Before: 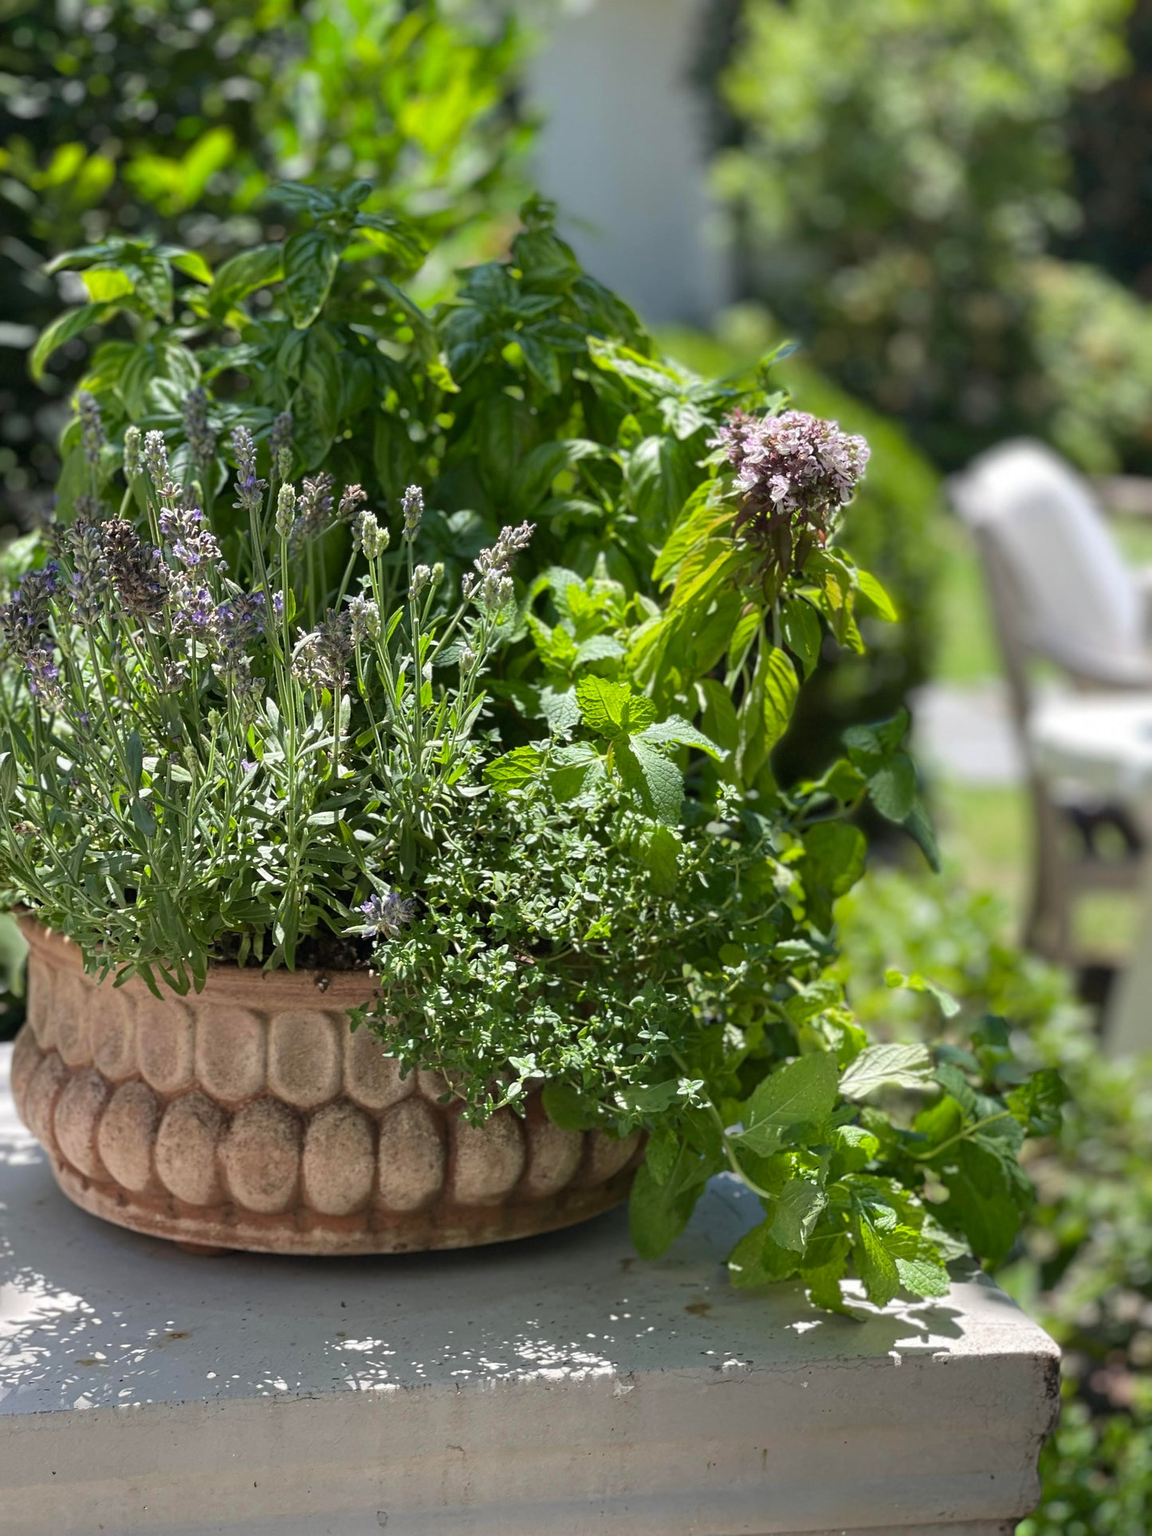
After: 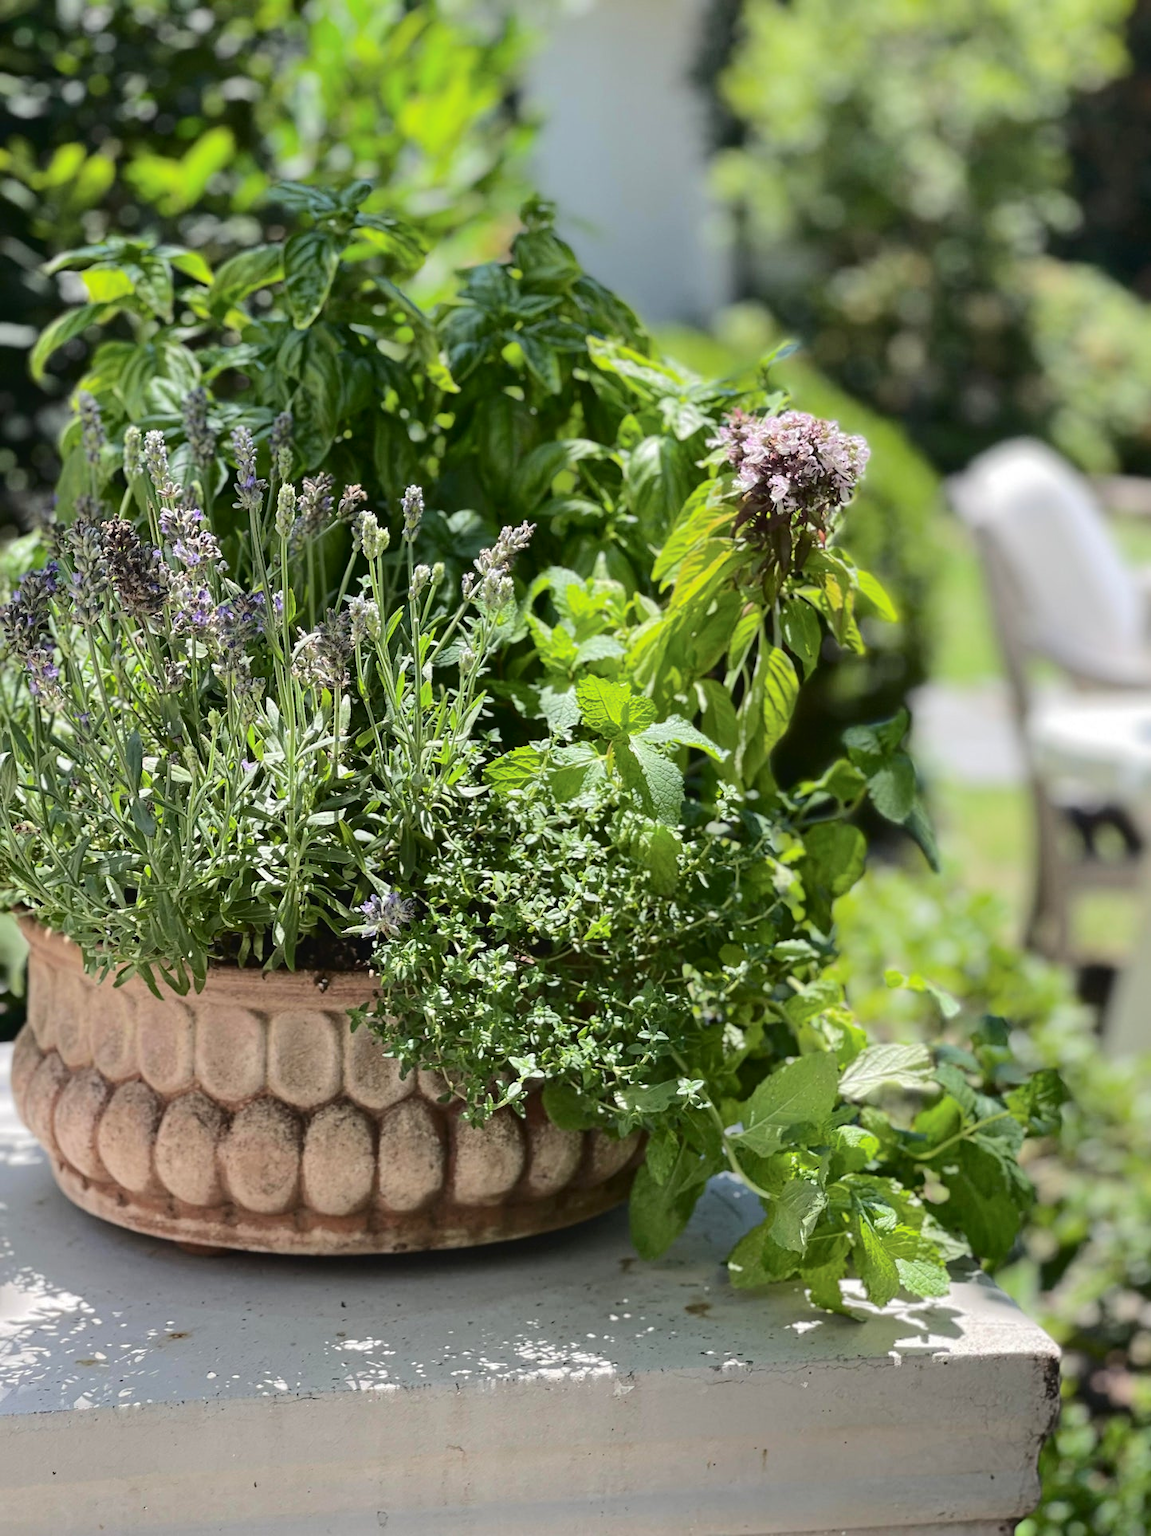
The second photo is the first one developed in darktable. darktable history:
tone curve: curves: ch0 [(0, 0) (0.003, 0.026) (0.011, 0.03) (0.025, 0.038) (0.044, 0.046) (0.069, 0.055) (0.1, 0.075) (0.136, 0.114) (0.177, 0.158) (0.224, 0.215) (0.277, 0.296) (0.335, 0.386) (0.399, 0.479) (0.468, 0.568) (0.543, 0.637) (0.623, 0.707) (0.709, 0.773) (0.801, 0.834) (0.898, 0.896) (1, 1)], color space Lab, independent channels, preserve colors none
